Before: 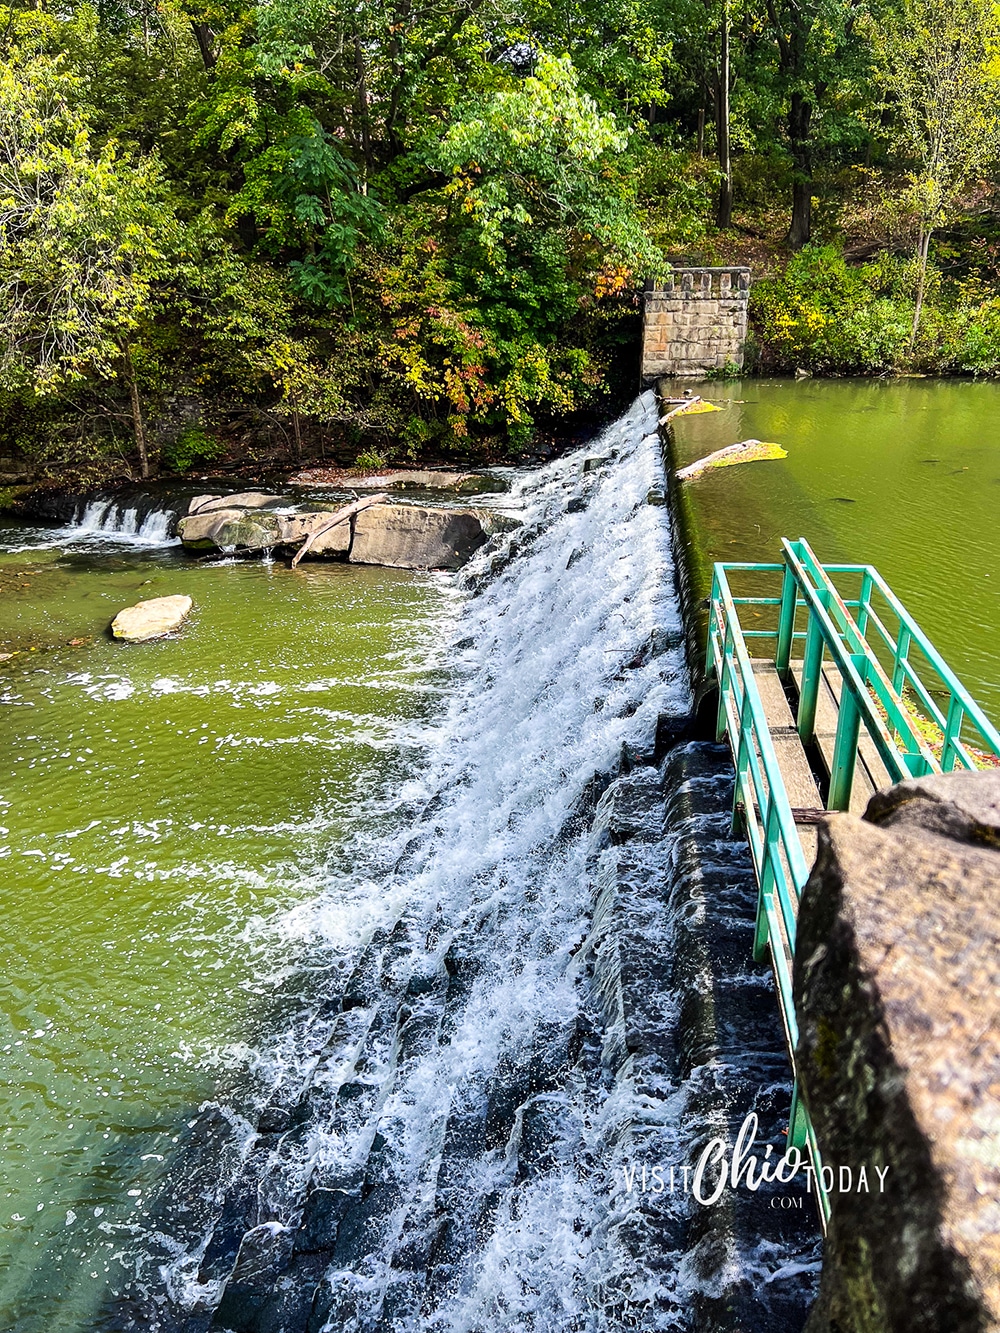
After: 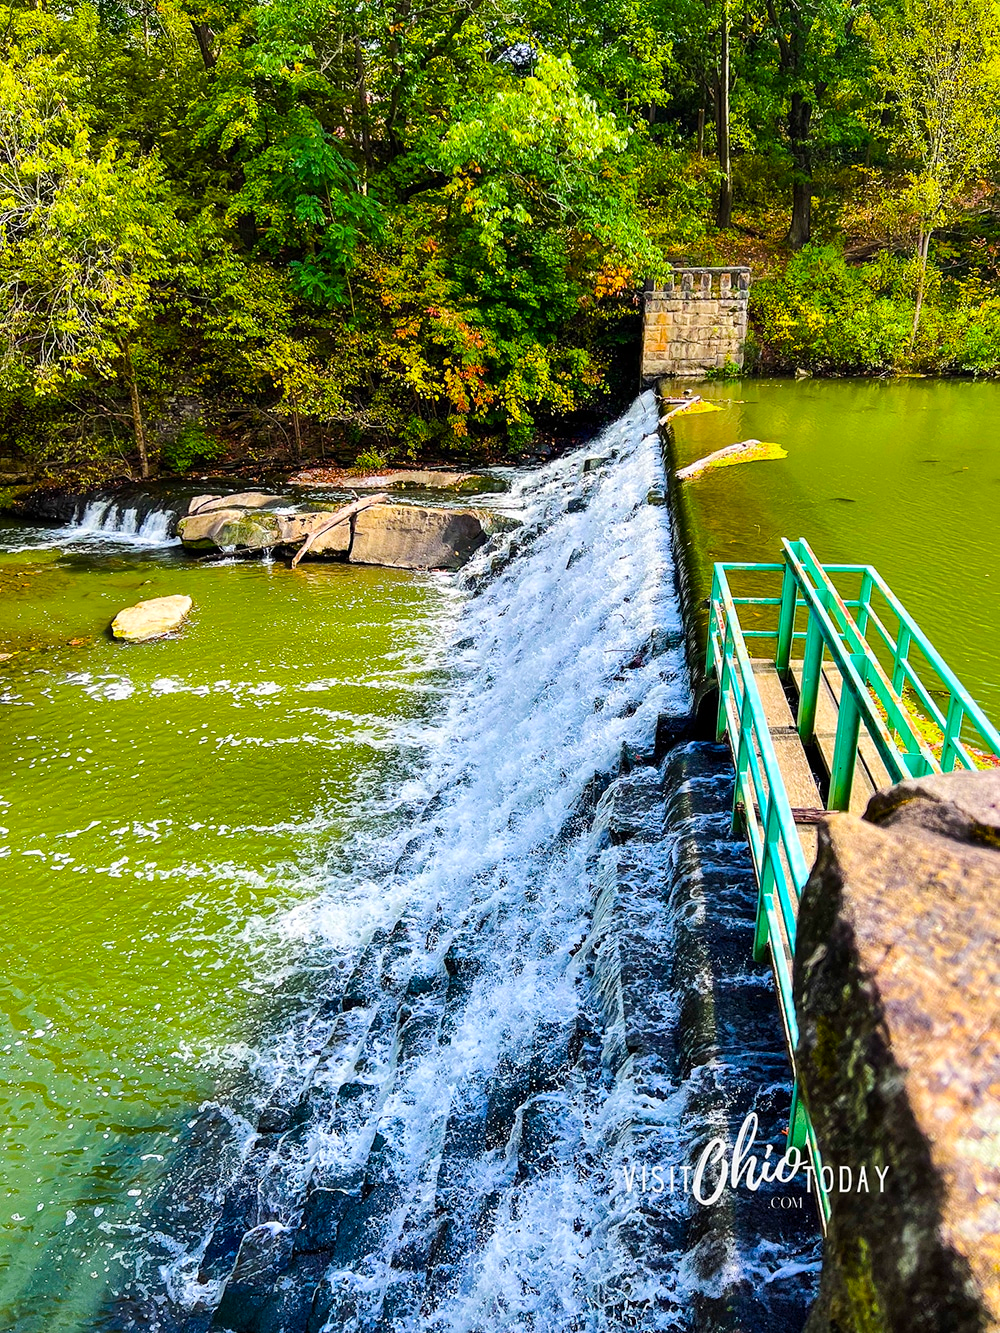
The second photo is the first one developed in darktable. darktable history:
color balance rgb: linear chroma grading › global chroma 25.456%, perceptual saturation grading › global saturation 31.297%, perceptual brilliance grading › mid-tones 9.853%, perceptual brilliance grading › shadows 14.587%, global vibrance 14.339%
